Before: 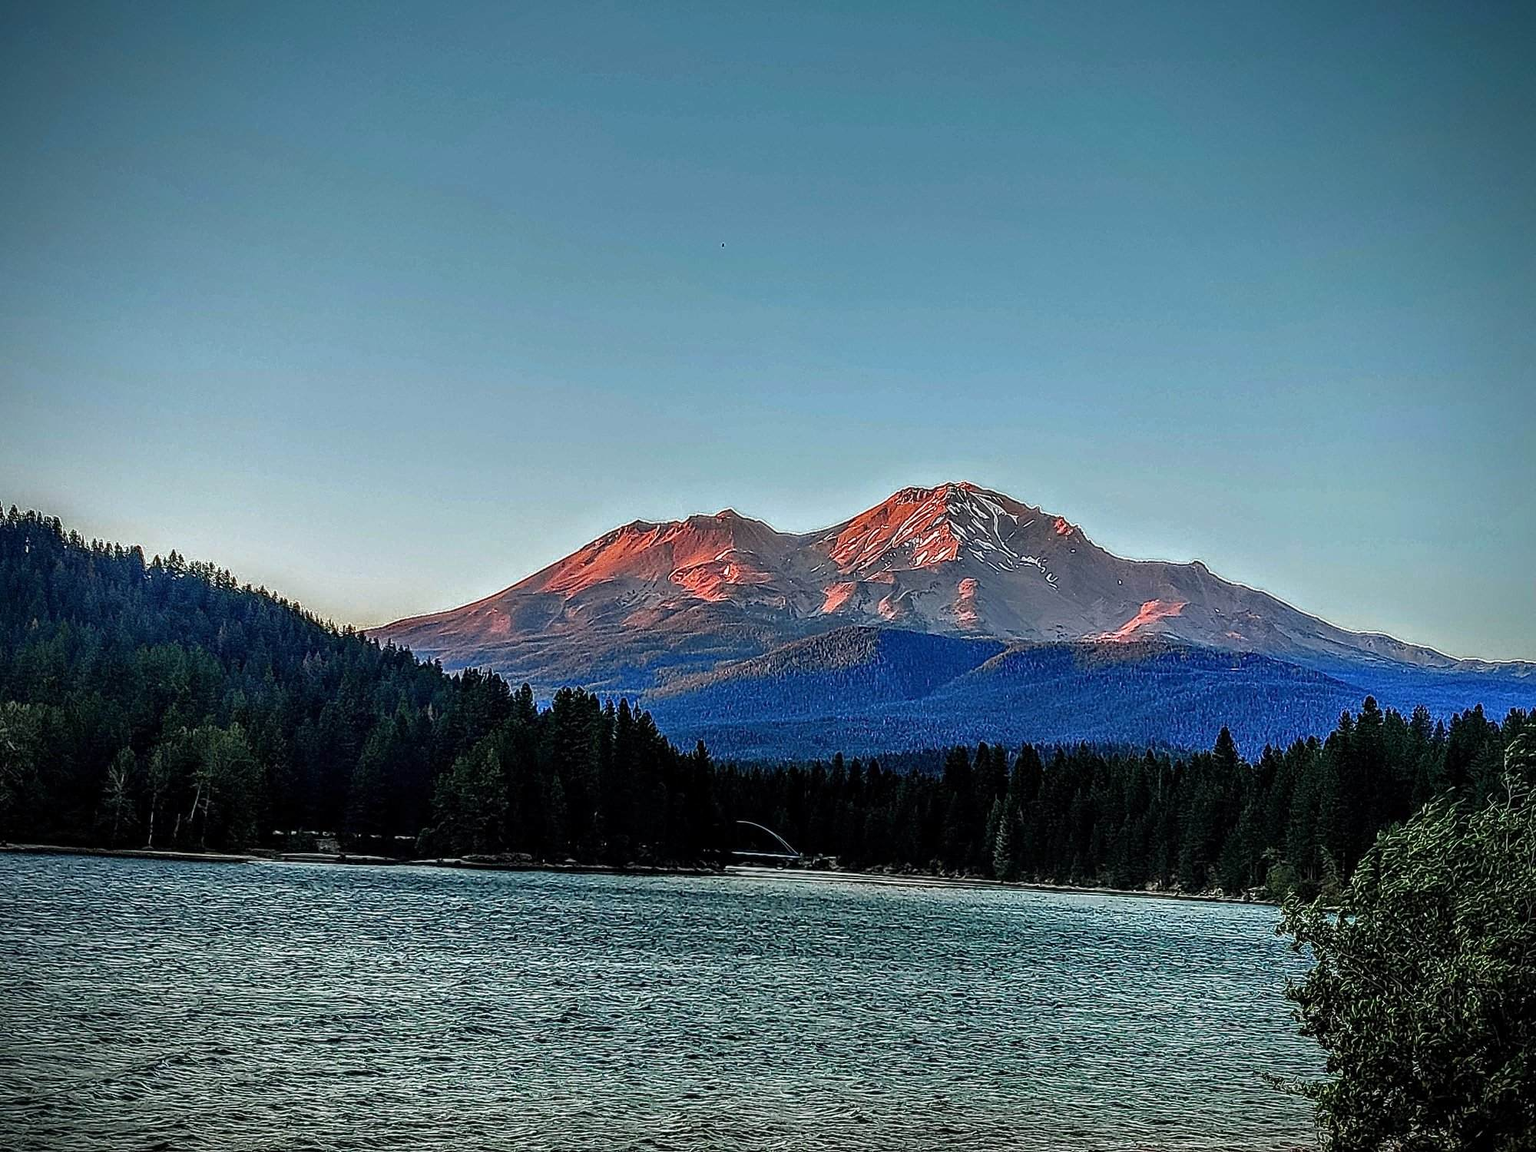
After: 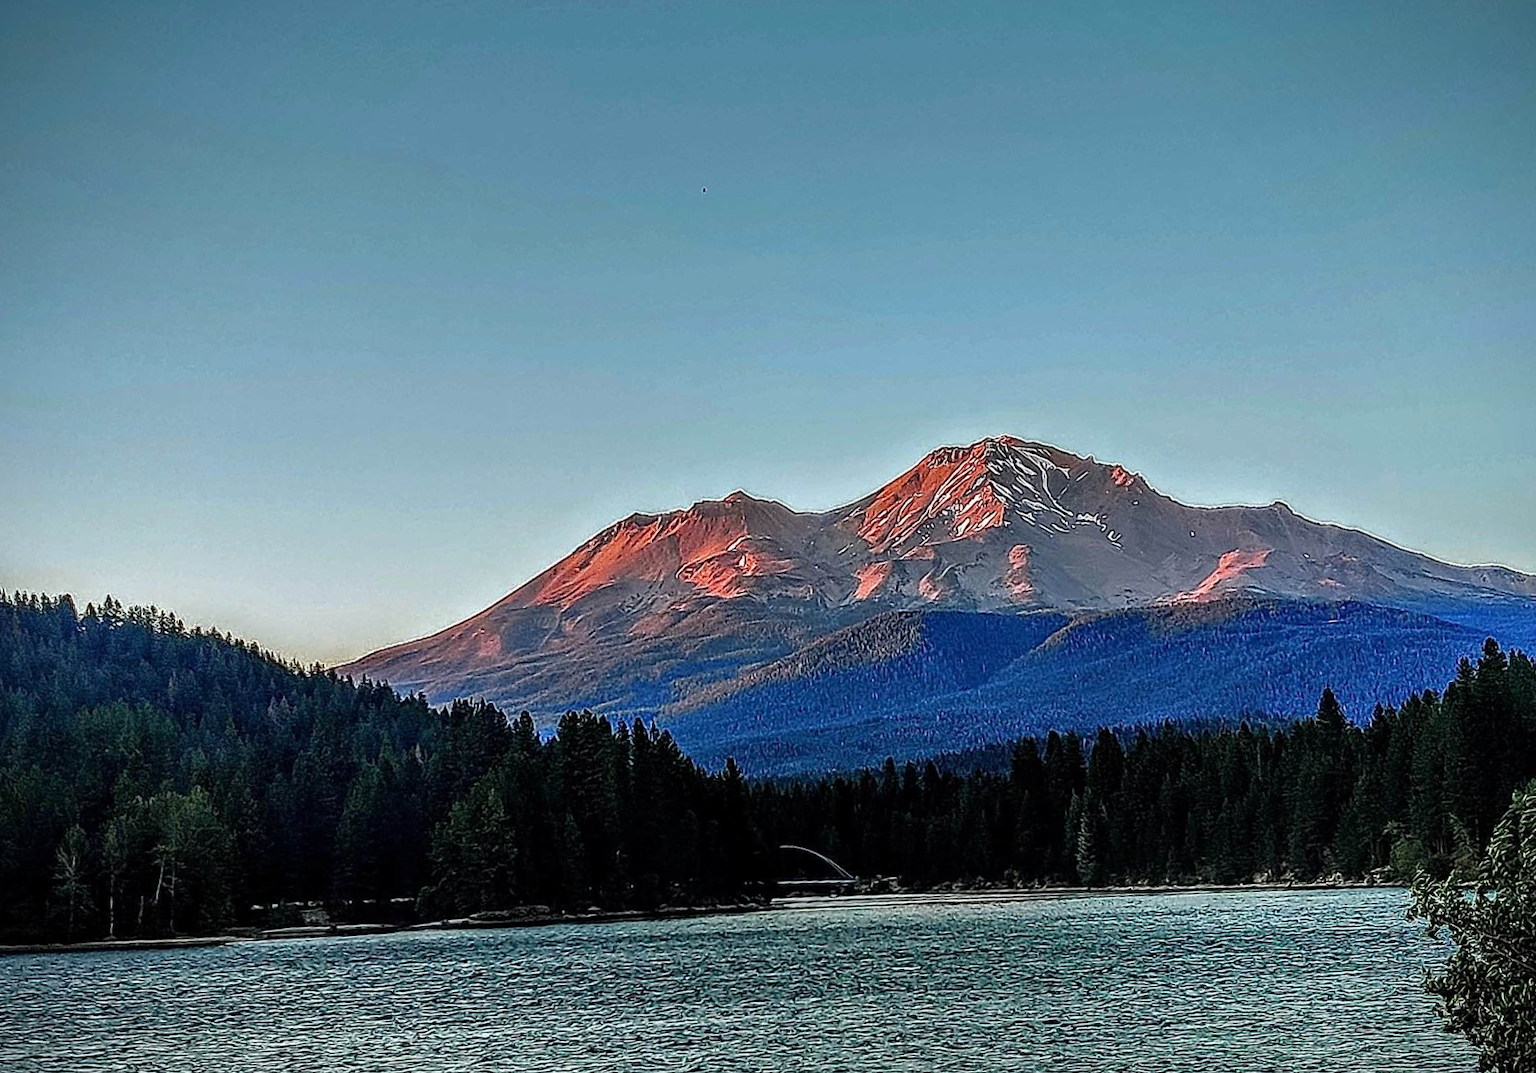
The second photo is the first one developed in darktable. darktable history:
crop: left 7.856%, top 11.836%, right 10.12%, bottom 15.387%
rotate and perspective: rotation -5.2°, automatic cropping off
